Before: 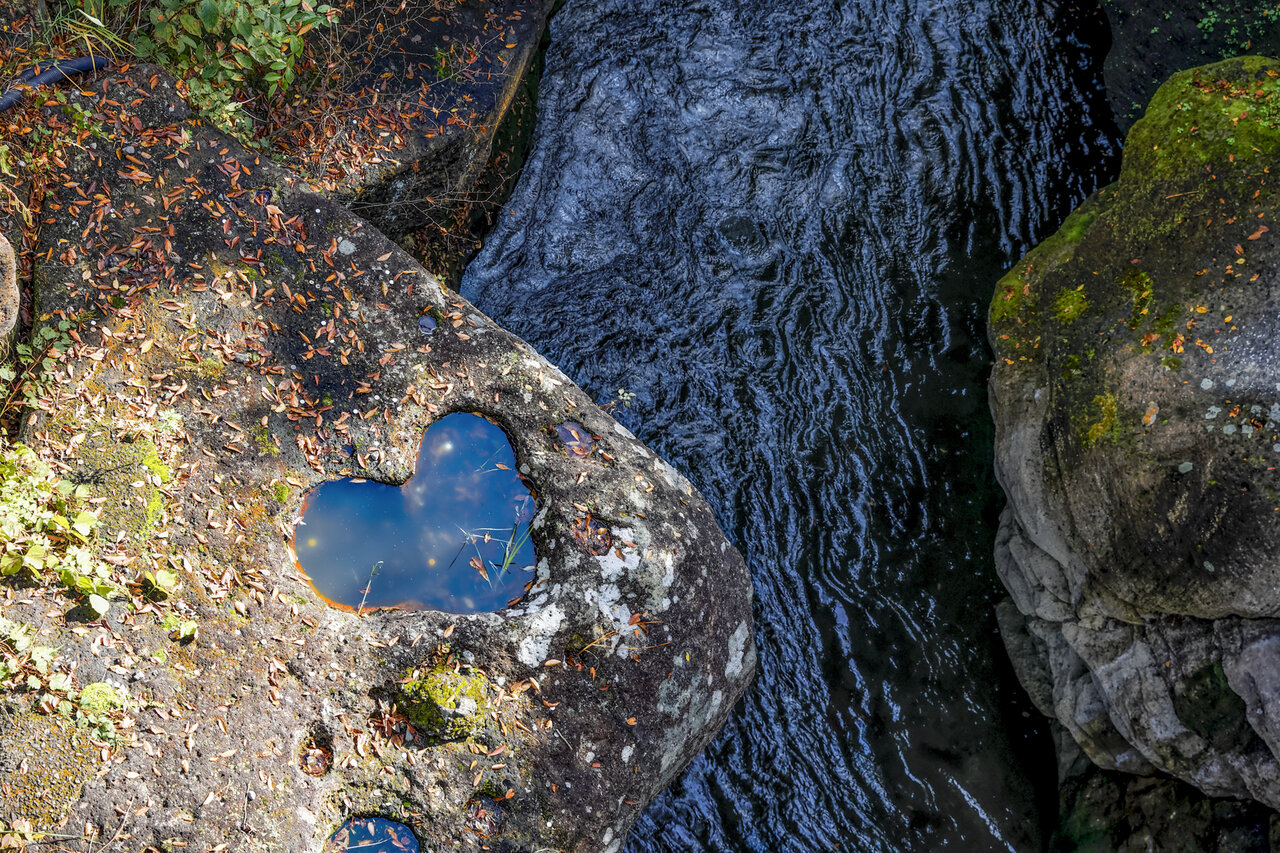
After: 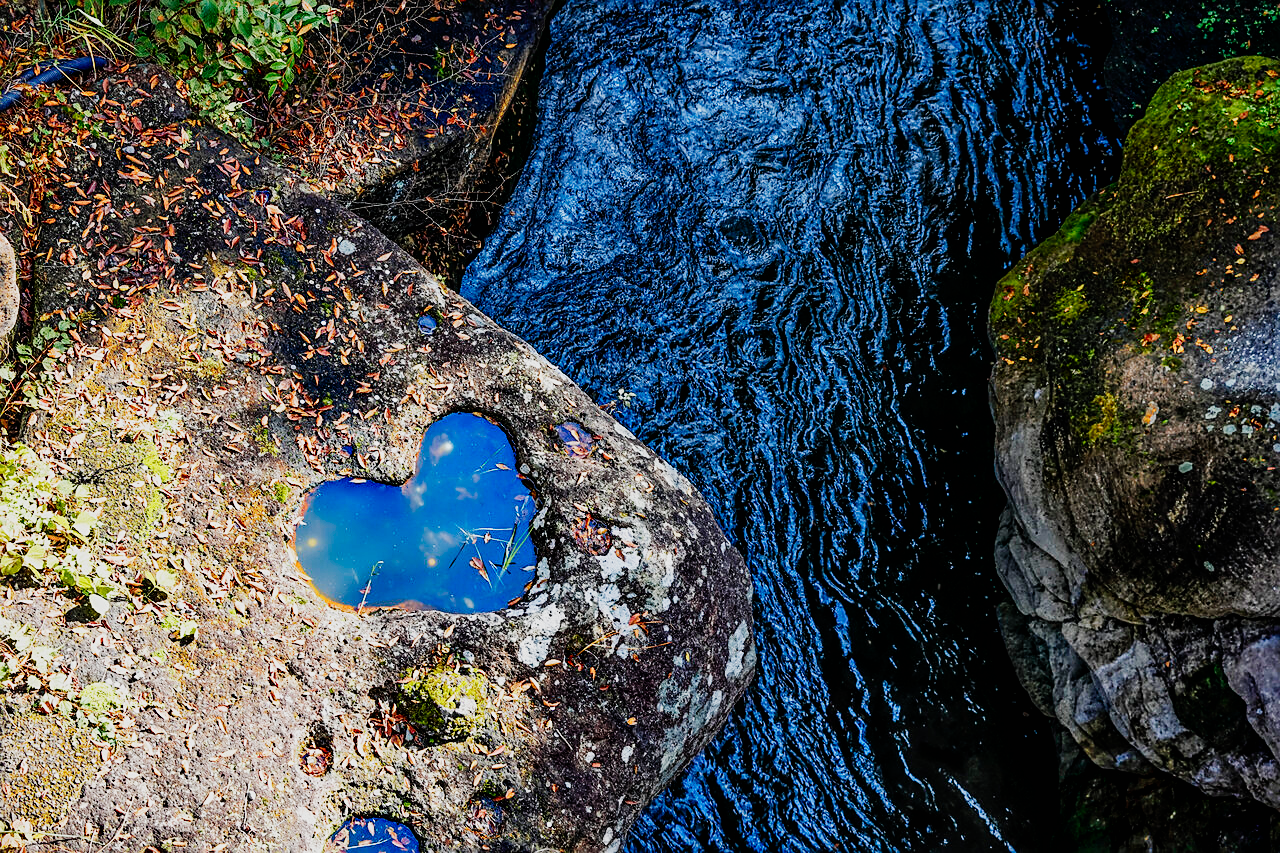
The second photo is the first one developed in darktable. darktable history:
exposure: exposure 0.2 EV, compensate highlight preservation false
sharpen: on, module defaults
color zones: curves: ch1 [(0.25, 0.5) (0.747, 0.71)]
sigmoid: contrast 1.69, skew -0.23, preserve hue 0%, red attenuation 0.1, red rotation 0.035, green attenuation 0.1, green rotation -0.017, blue attenuation 0.15, blue rotation -0.052, base primaries Rec2020
